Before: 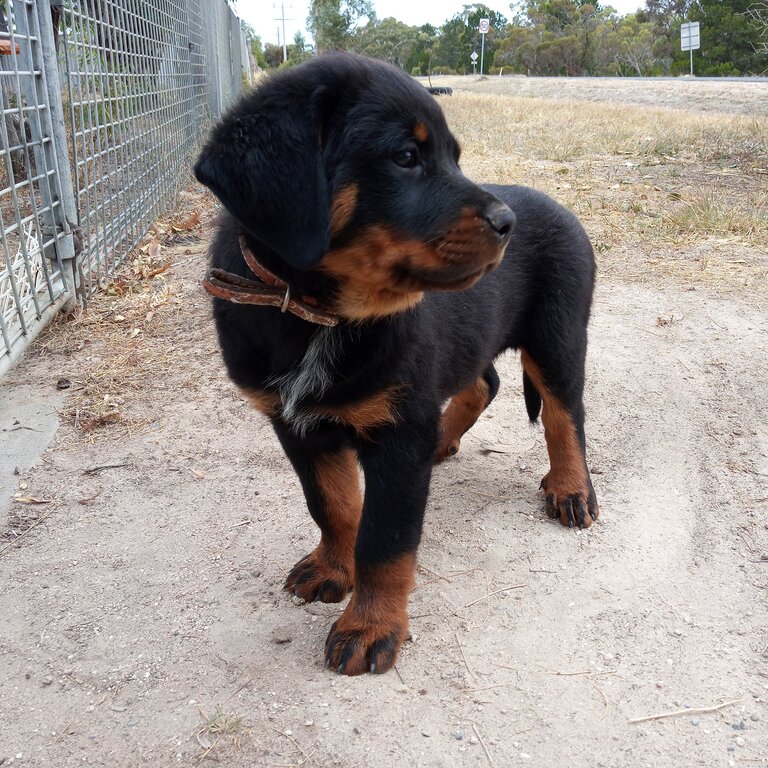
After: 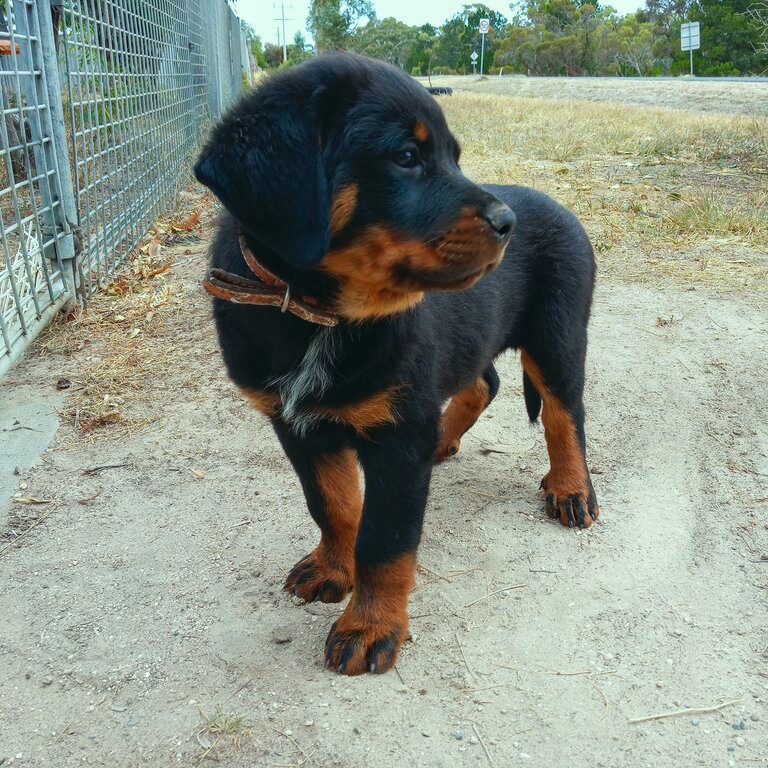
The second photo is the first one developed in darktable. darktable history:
color correction: highlights a* -7.44, highlights b* 1.07, shadows a* -3.19, saturation 1.4
local contrast: detail 109%
